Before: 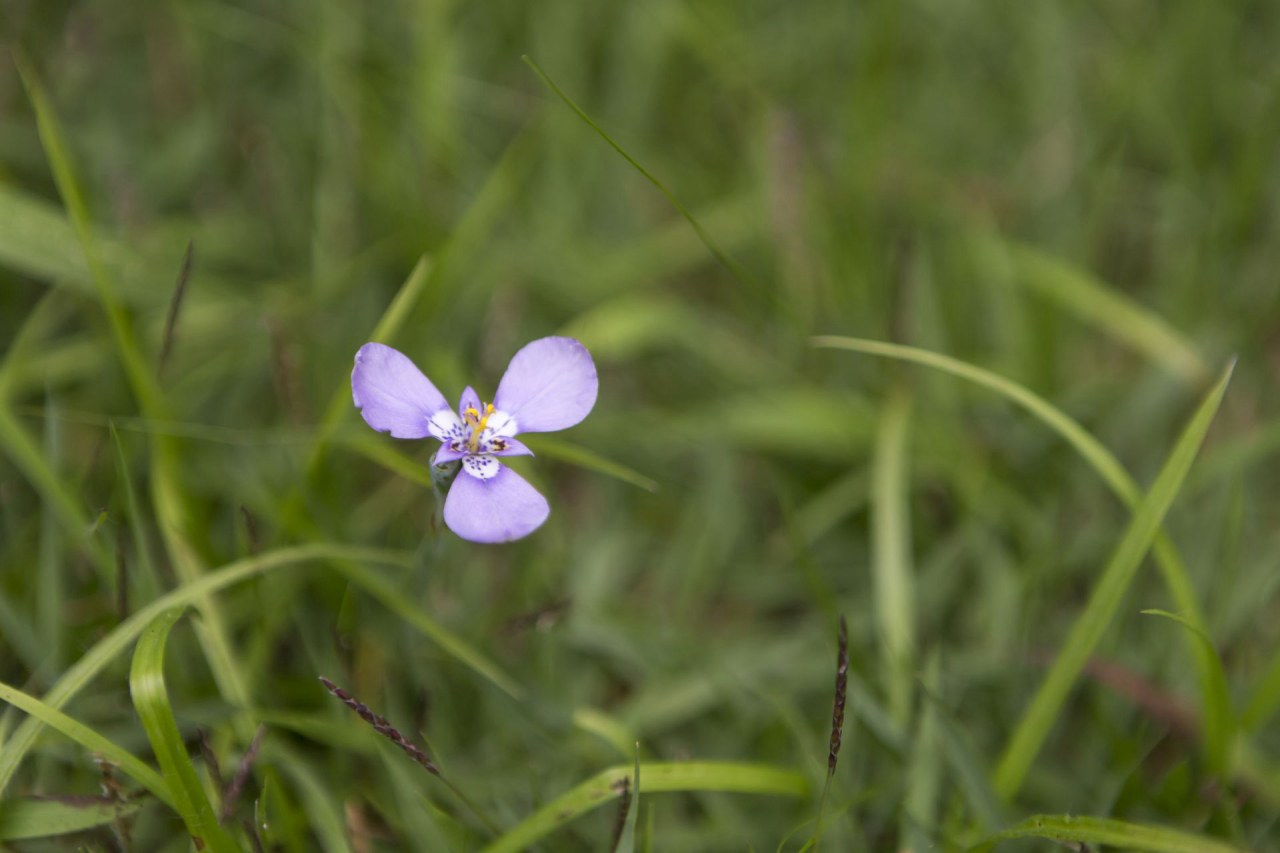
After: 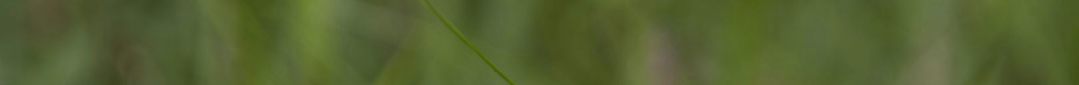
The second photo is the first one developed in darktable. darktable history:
crop and rotate: left 9.644%, top 9.491%, right 6.021%, bottom 80.509%
white balance: red 0.983, blue 1.036
